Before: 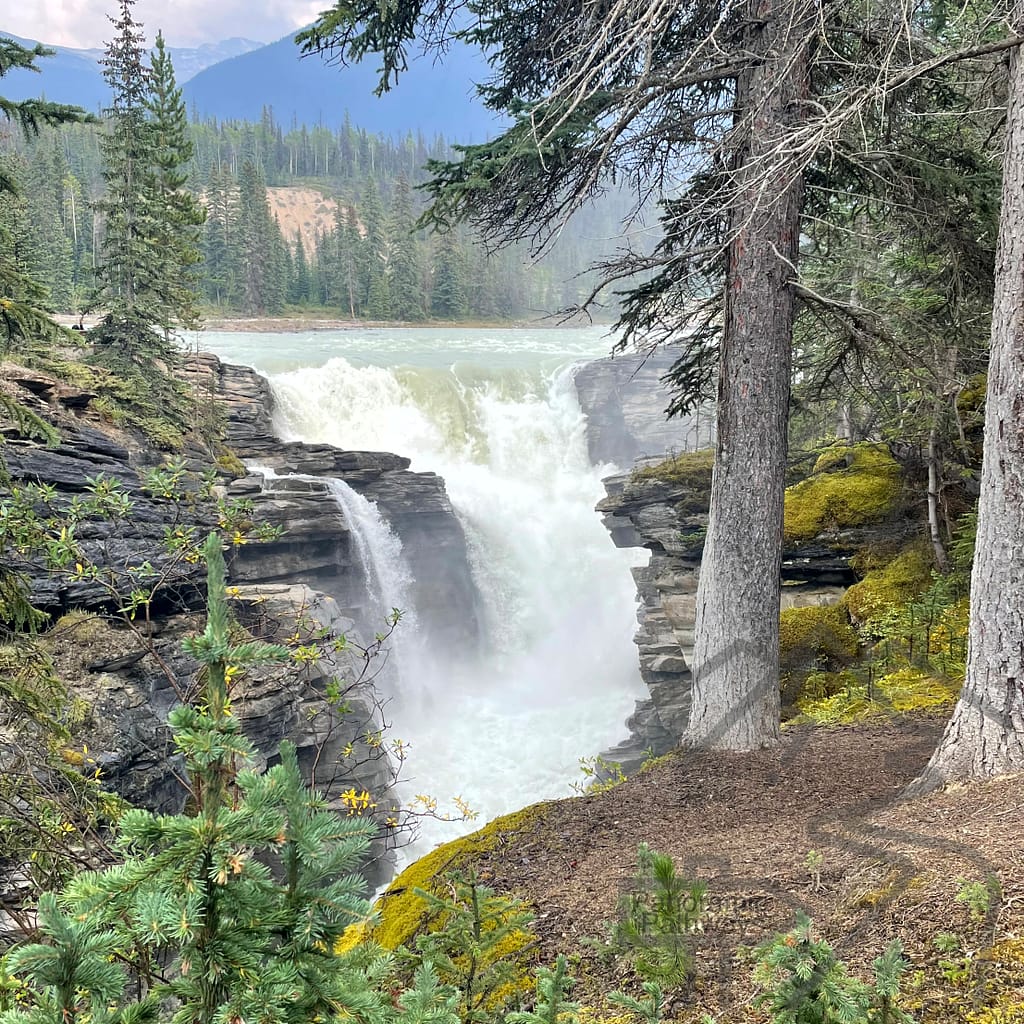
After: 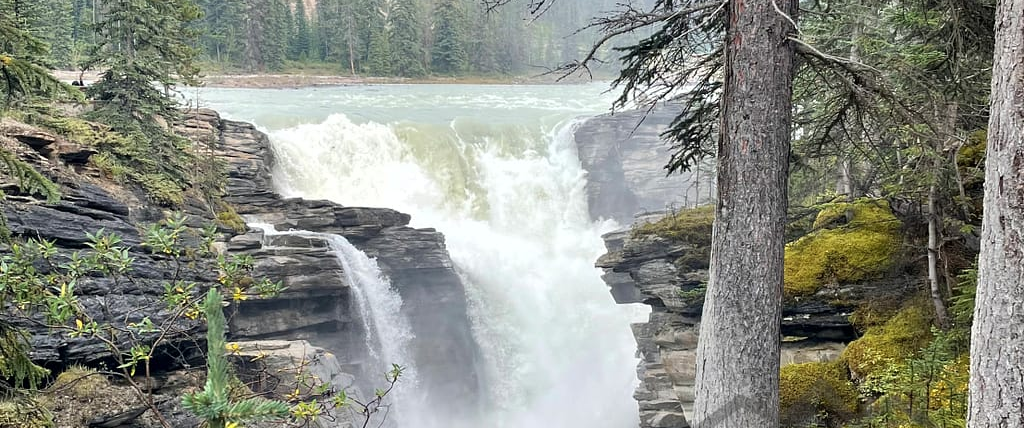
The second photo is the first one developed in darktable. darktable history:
crop and rotate: top 23.84%, bottom 34.294%
contrast brightness saturation: saturation -0.05
